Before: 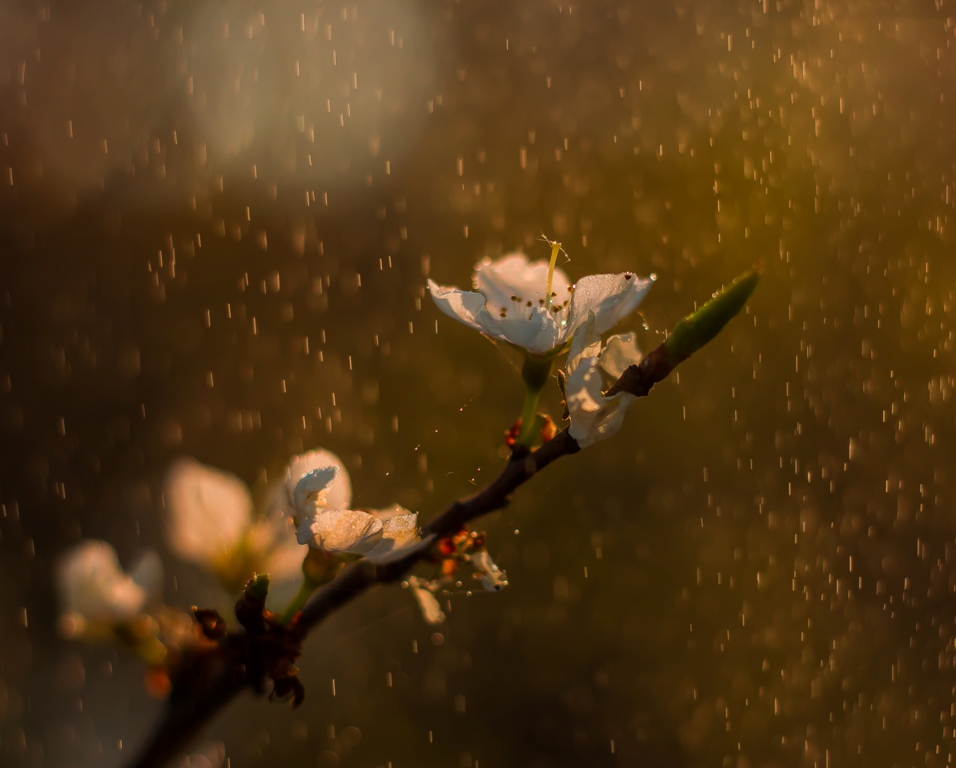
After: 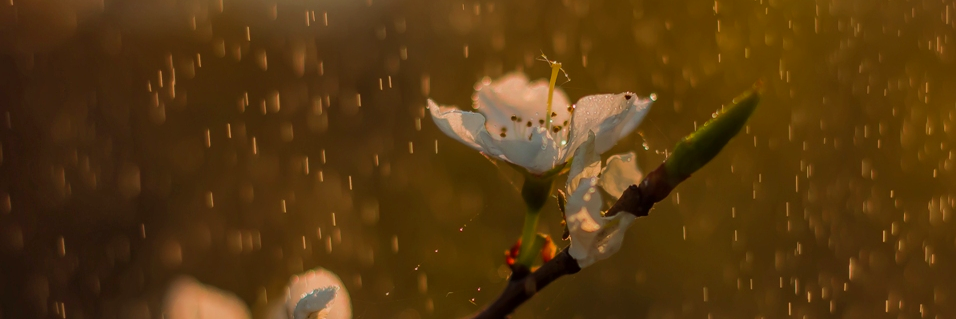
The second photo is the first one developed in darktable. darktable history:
local contrast: mode bilateral grid, contrast 10, coarseness 25, detail 115%, midtone range 0.2
color zones: curves: ch0 [(0, 0.425) (0.143, 0.422) (0.286, 0.42) (0.429, 0.419) (0.571, 0.419) (0.714, 0.42) (0.857, 0.422) (1, 0.425)]
crop and rotate: top 23.488%, bottom 34.864%
shadows and highlights: white point adjustment 0.066, soften with gaussian
